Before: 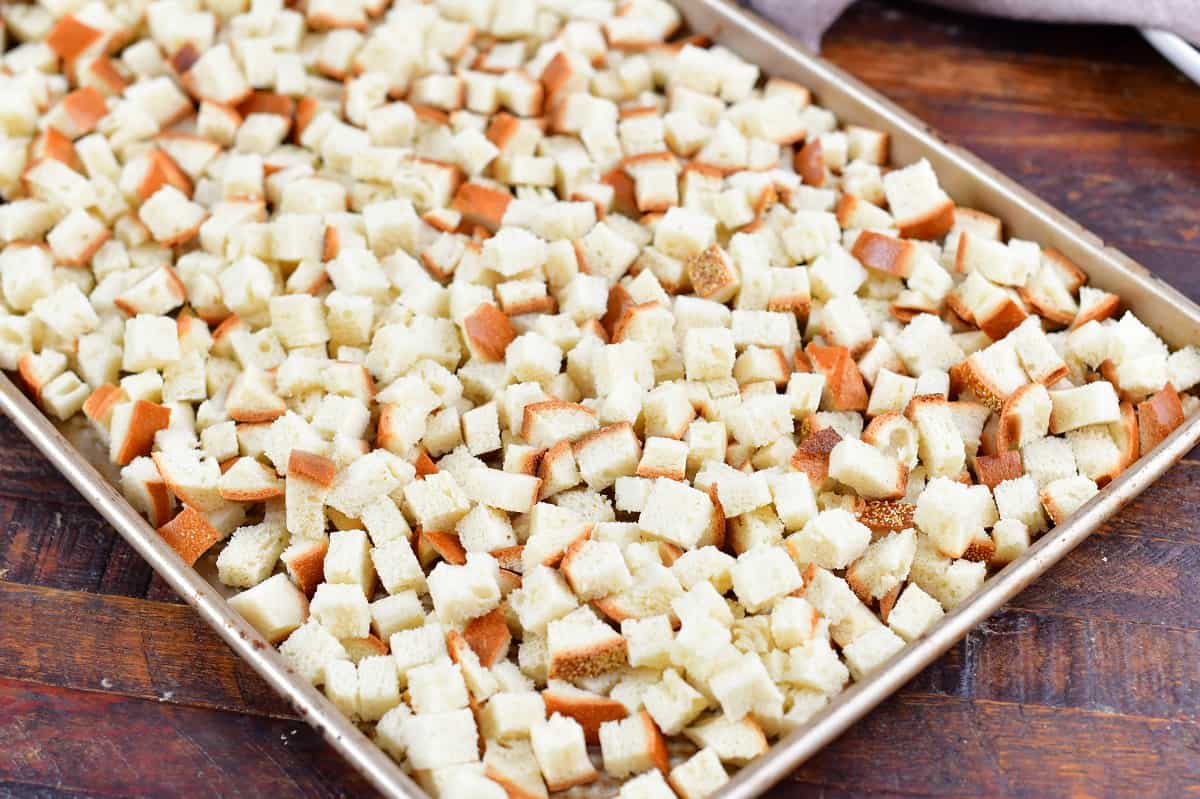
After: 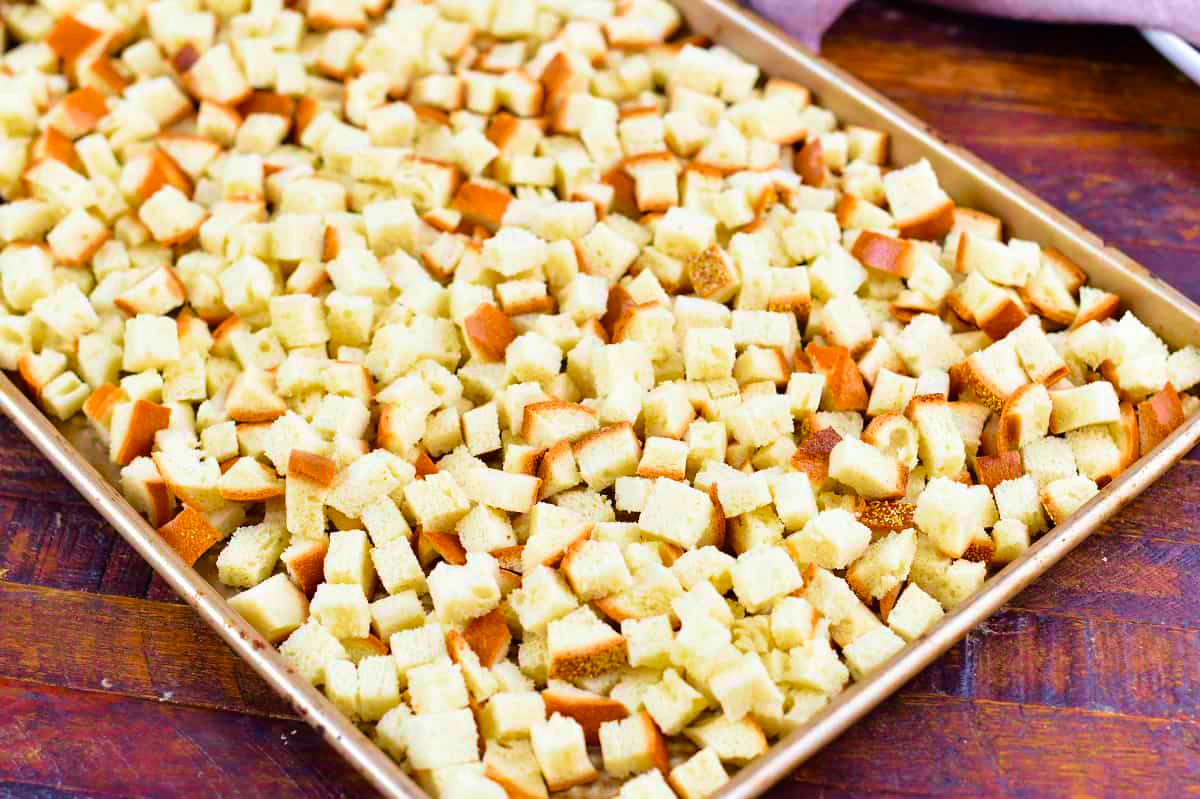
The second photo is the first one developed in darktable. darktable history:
color balance rgb: linear chroma grading › global chroma -1.119%, perceptual saturation grading › global saturation 25.721%, global vibrance 32.573%
velvia: strength 67.39%, mid-tones bias 0.975
